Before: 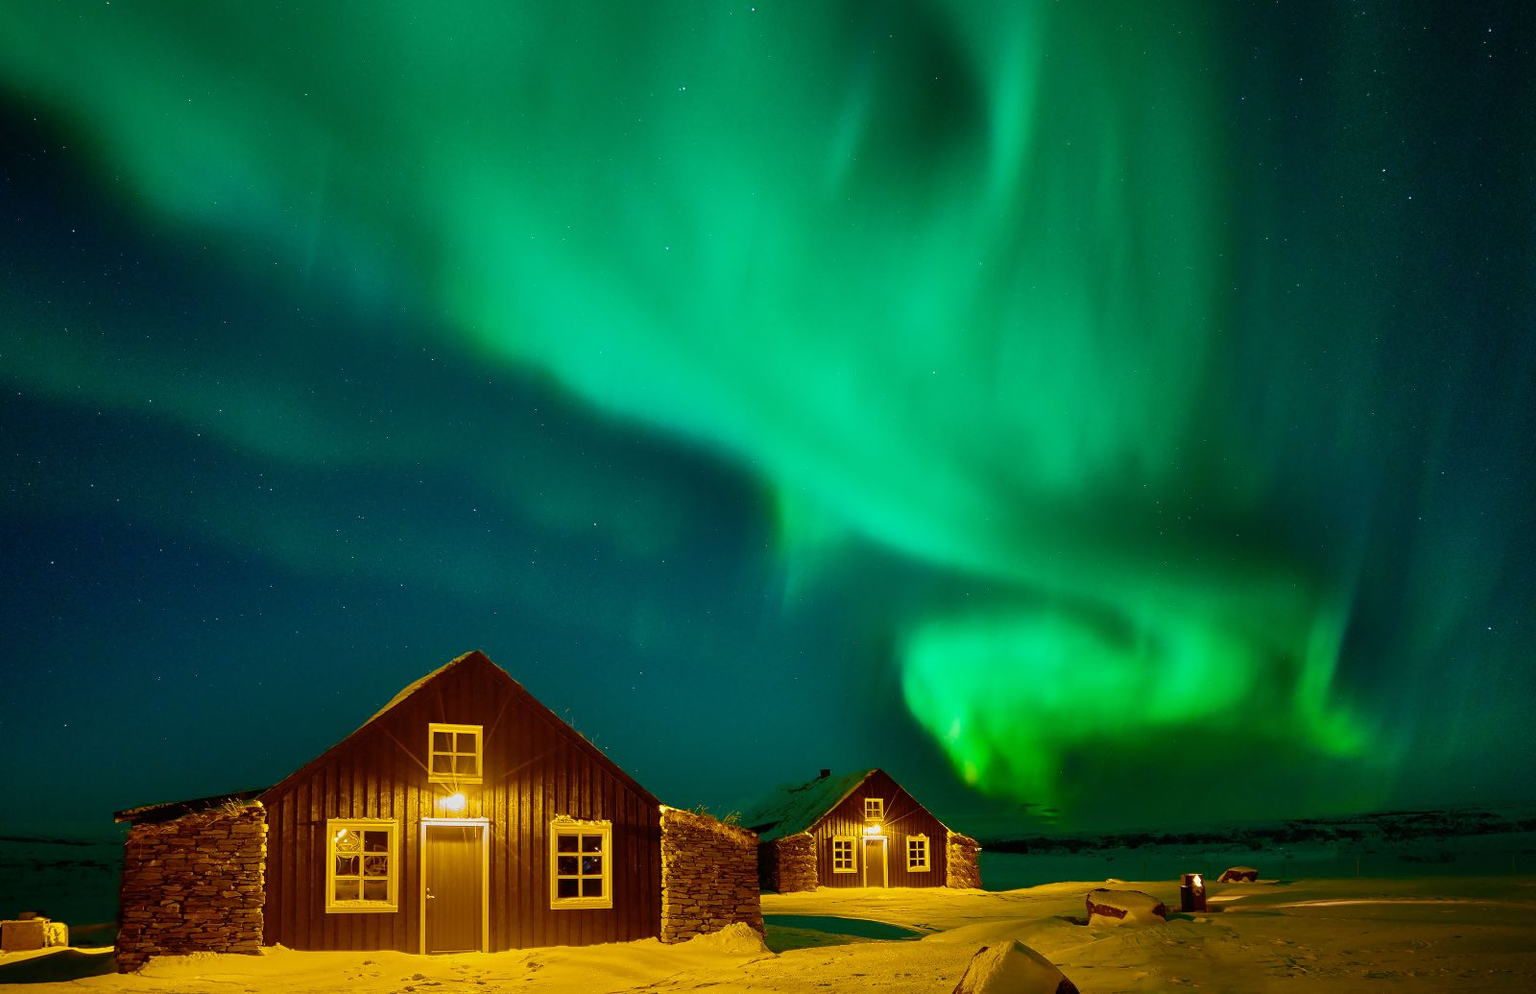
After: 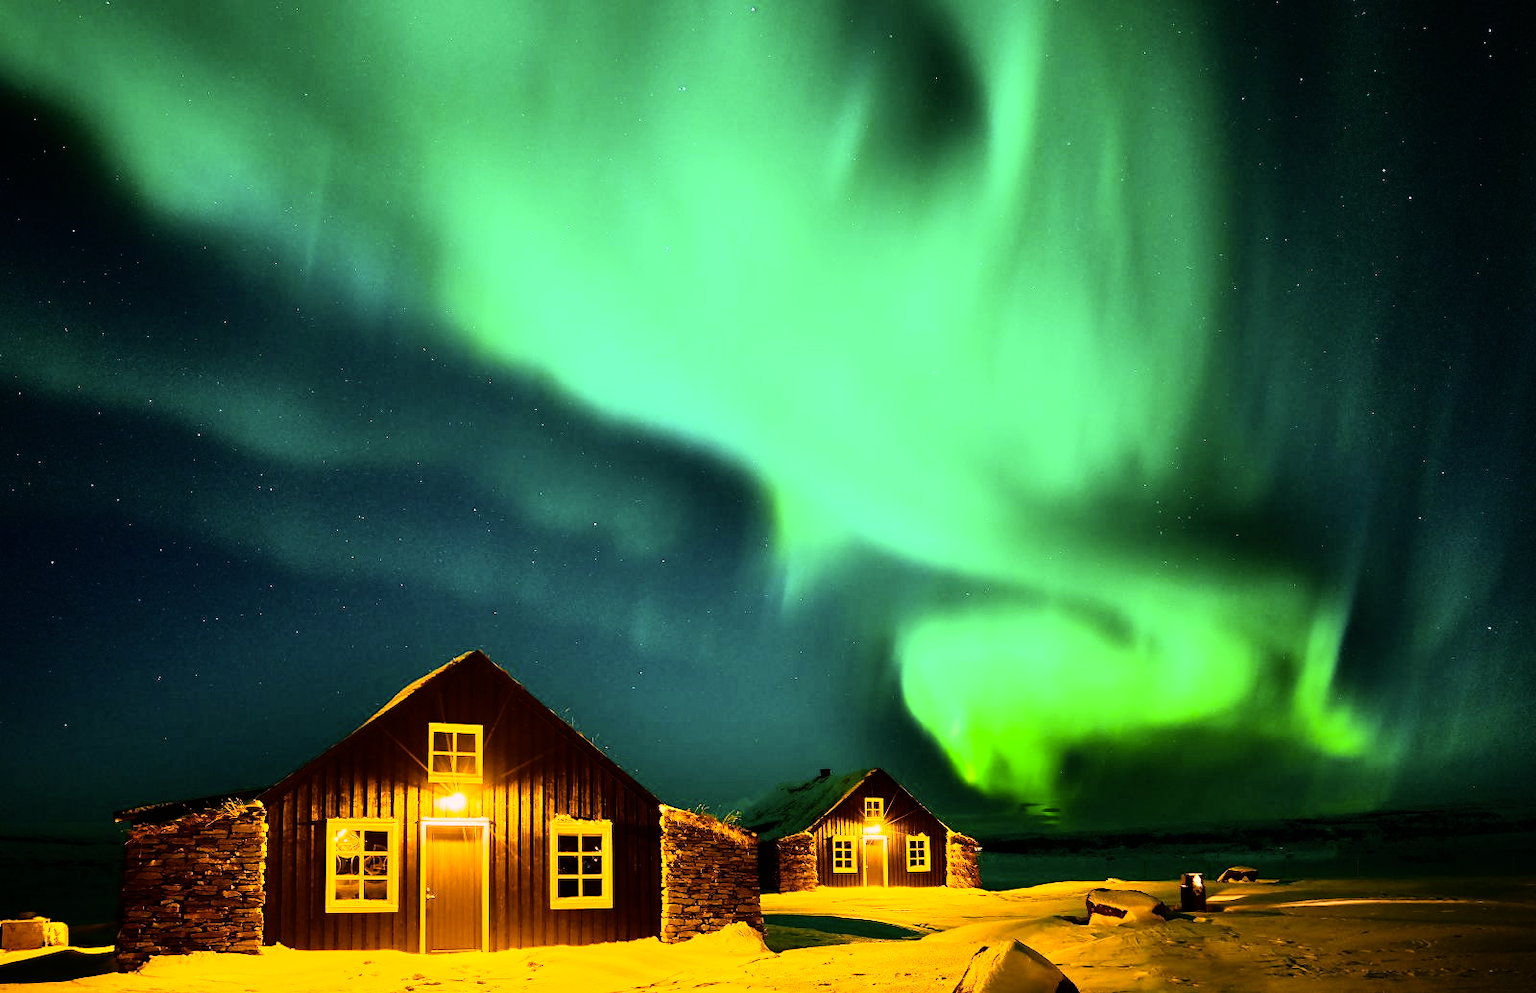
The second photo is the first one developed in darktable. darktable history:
rgb curve: curves: ch0 [(0, 0) (0.21, 0.15) (0.24, 0.21) (0.5, 0.75) (0.75, 0.96) (0.89, 0.99) (1, 1)]; ch1 [(0, 0.02) (0.21, 0.13) (0.25, 0.2) (0.5, 0.67) (0.75, 0.9) (0.89, 0.97) (1, 1)]; ch2 [(0, 0.02) (0.21, 0.13) (0.25, 0.2) (0.5, 0.67) (0.75, 0.9) (0.89, 0.97) (1, 1)], compensate middle gray true
color correction: highlights a* 14.52, highlights b* 4.84
